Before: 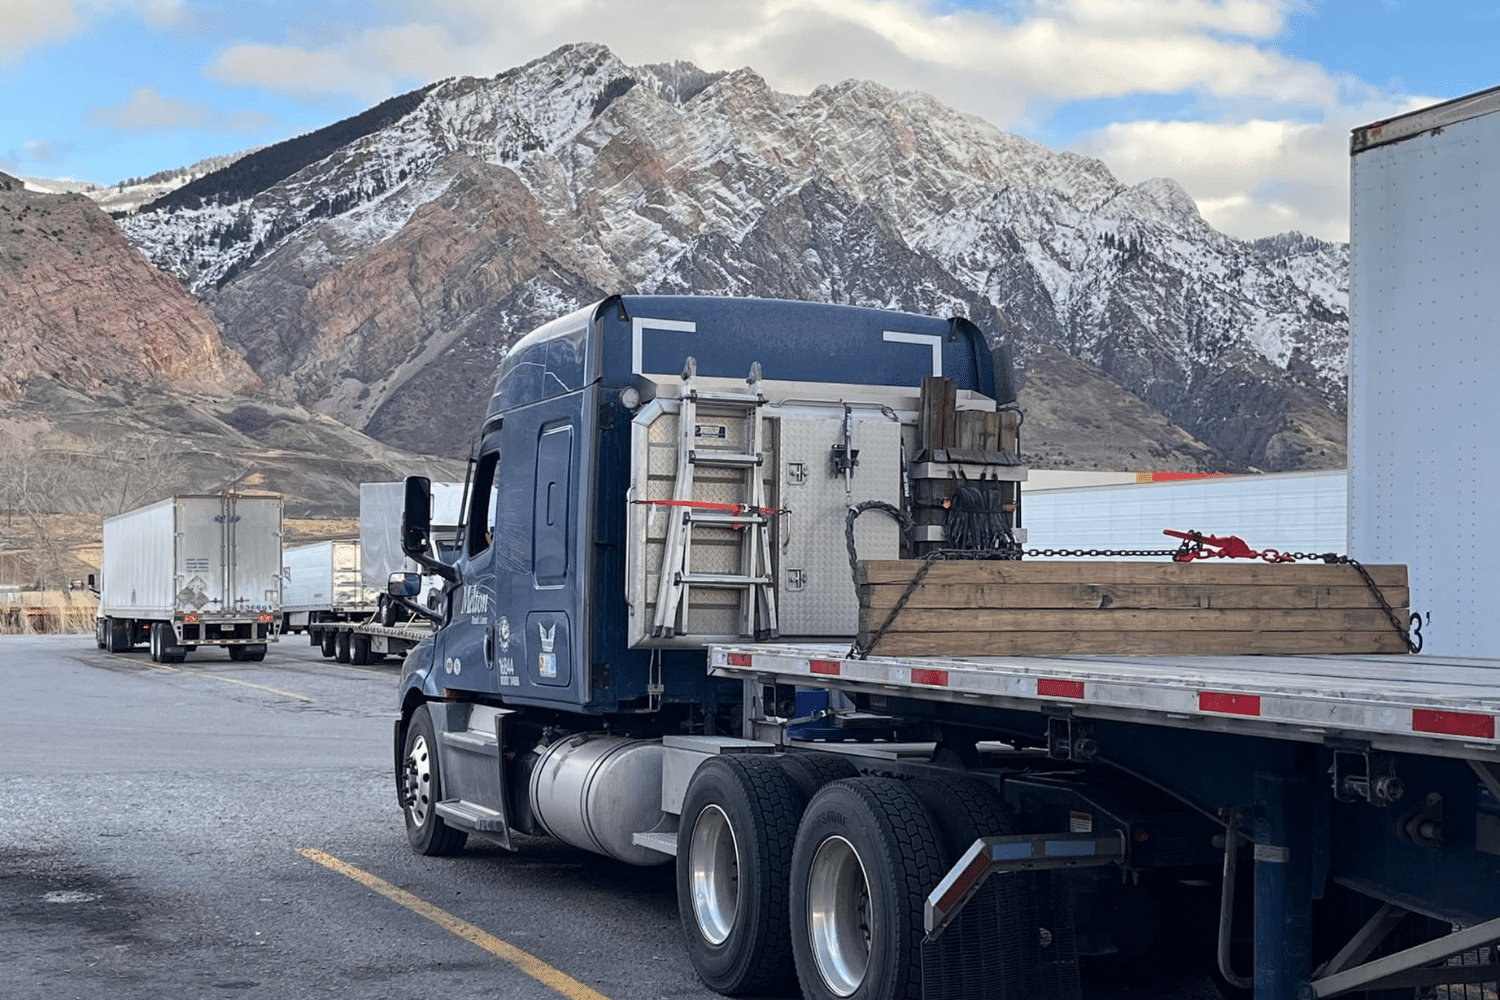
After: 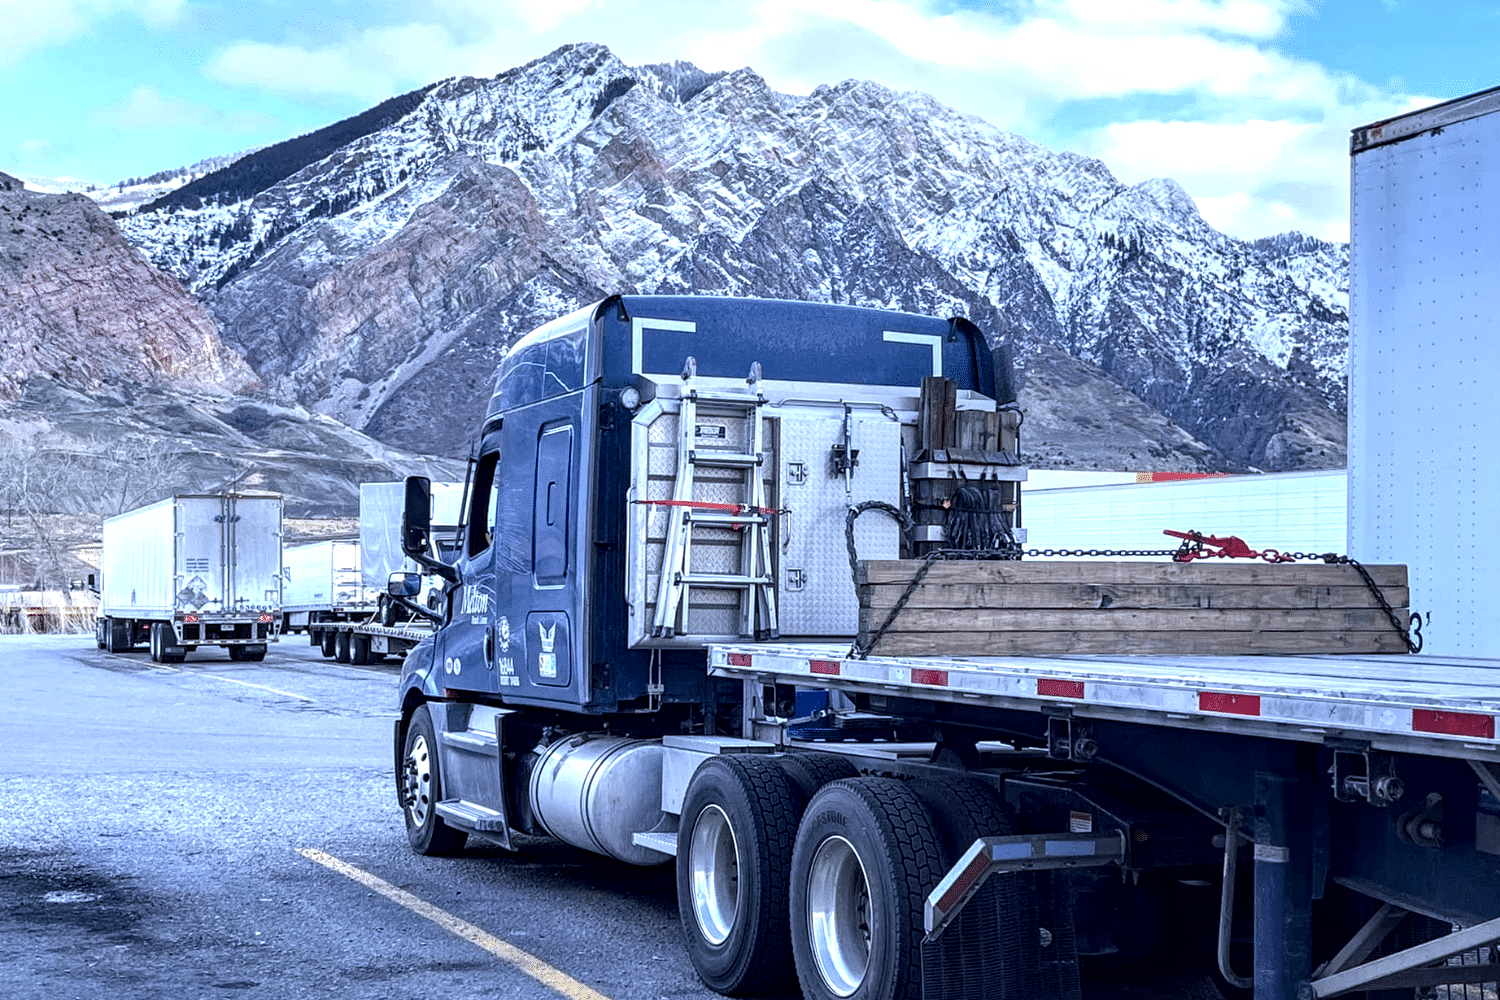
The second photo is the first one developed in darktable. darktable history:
local contrast: highlights 60%, shadows 60%, detail 160%
exposure: exposure 0.564 EV, compensate highlight preservation false
white balance: red 0.871, blue 1.249
